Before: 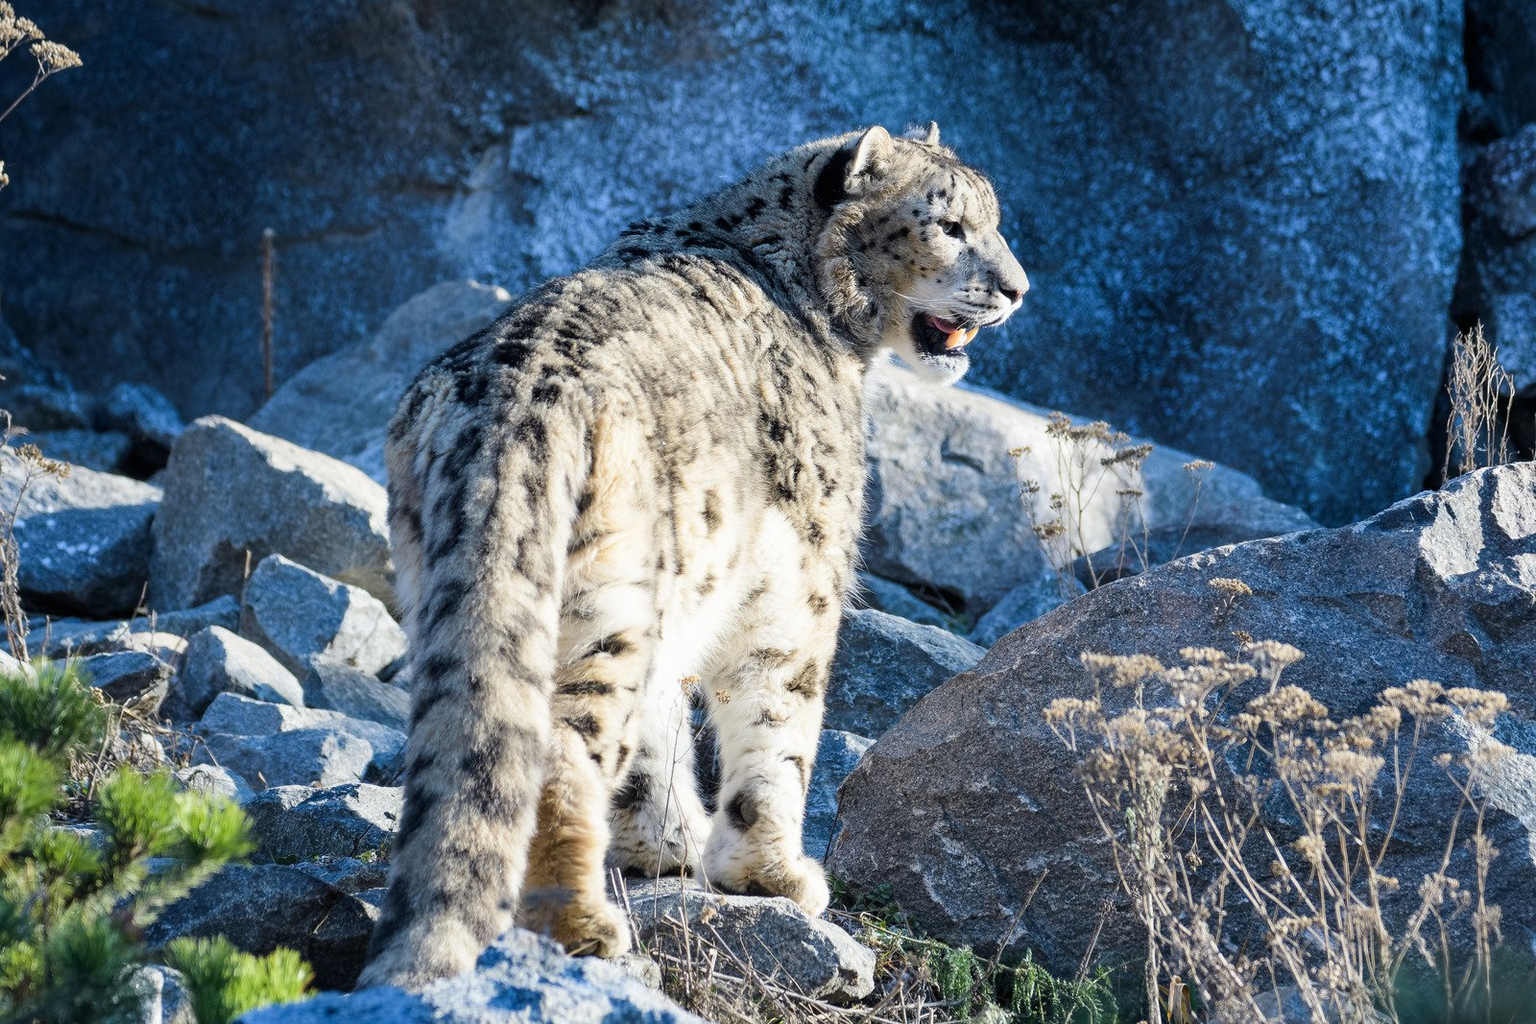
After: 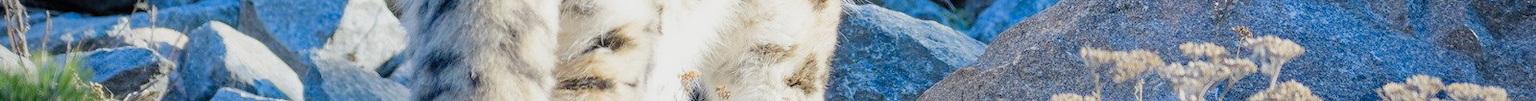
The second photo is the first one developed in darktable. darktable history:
tone curve: curves: ch0 [(0, 0) (0.004, 0.008) (0.077, 0.156) (0.169, 0.29) (0.774, 0.774) (0.988, 0.926)], color space Lab, linked channels, preserve colors none
vibrance: vibrance 100%
crop and rotate: top 59.084%, bottom 30.916%
vignetting: fall-off radius 60.92%
contrast brightness saturation: saturation -0.1
